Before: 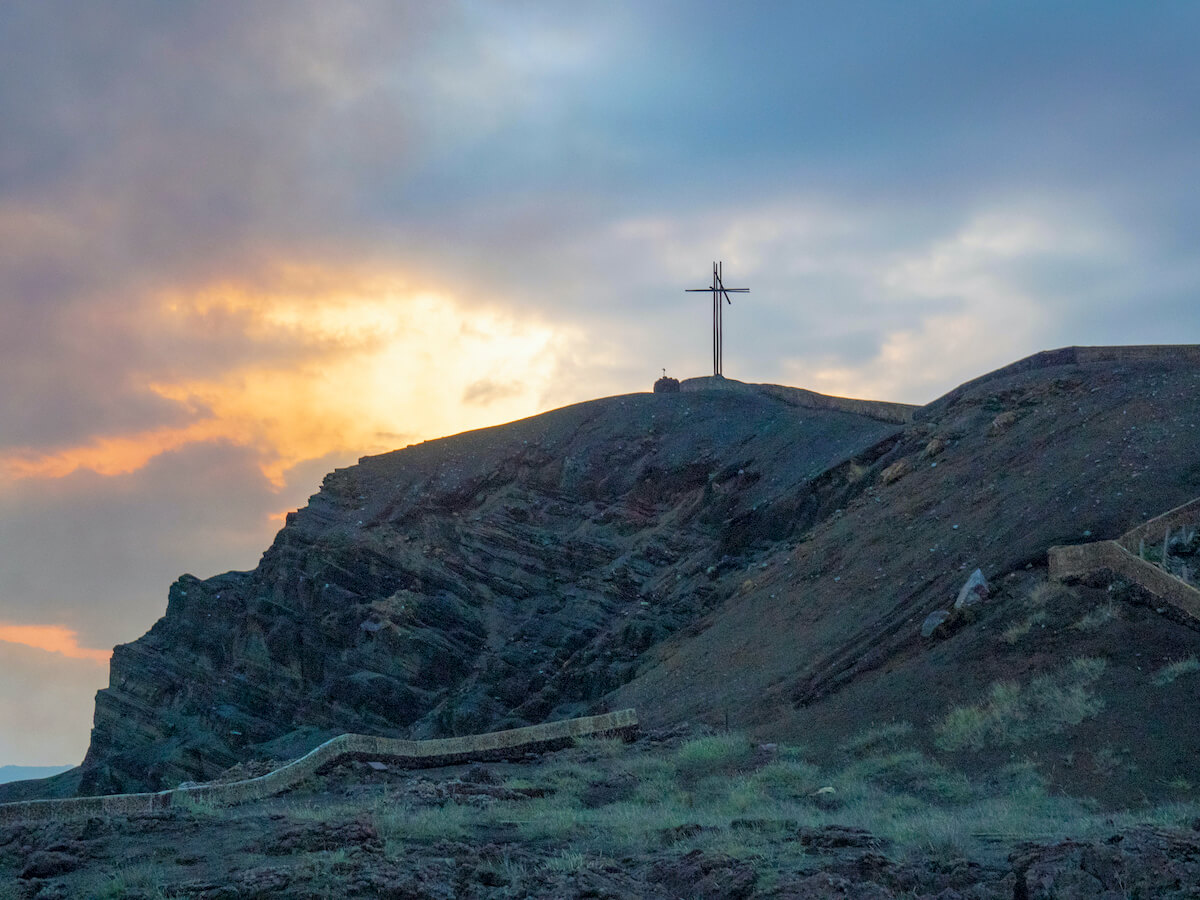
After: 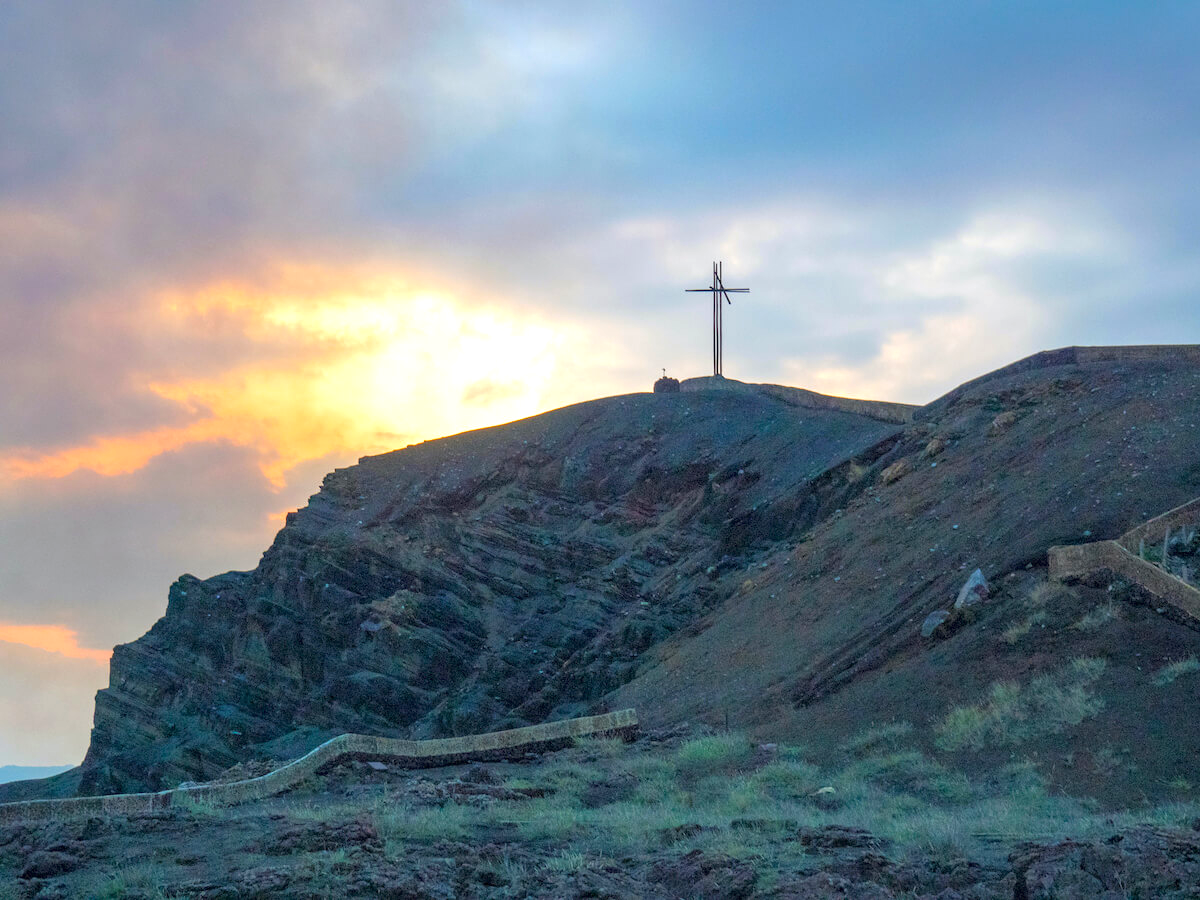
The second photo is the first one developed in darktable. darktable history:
color balance rgb: perceptual saturation grading › global saturation 0.146%, perceptual saturation grading › mid-tones 11.82%, perceptual brilliance grading › global brilliance 18.259%, contrast -9.718%
